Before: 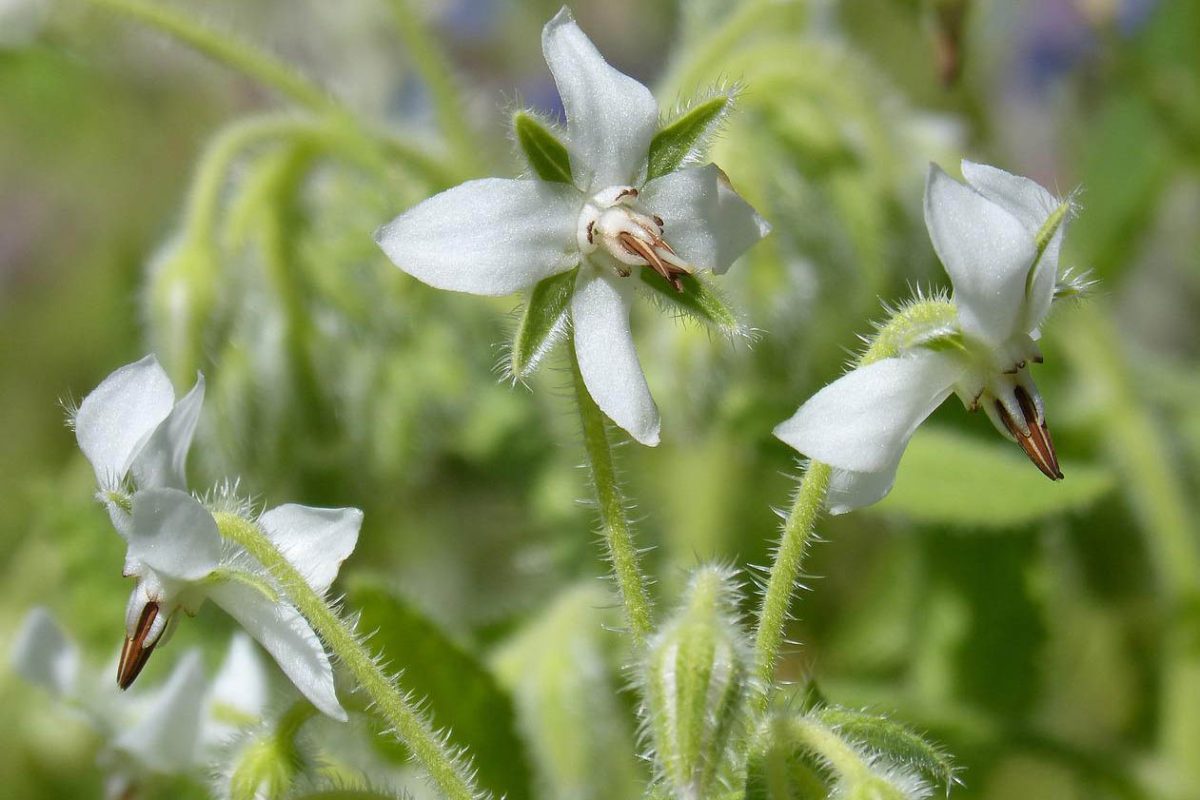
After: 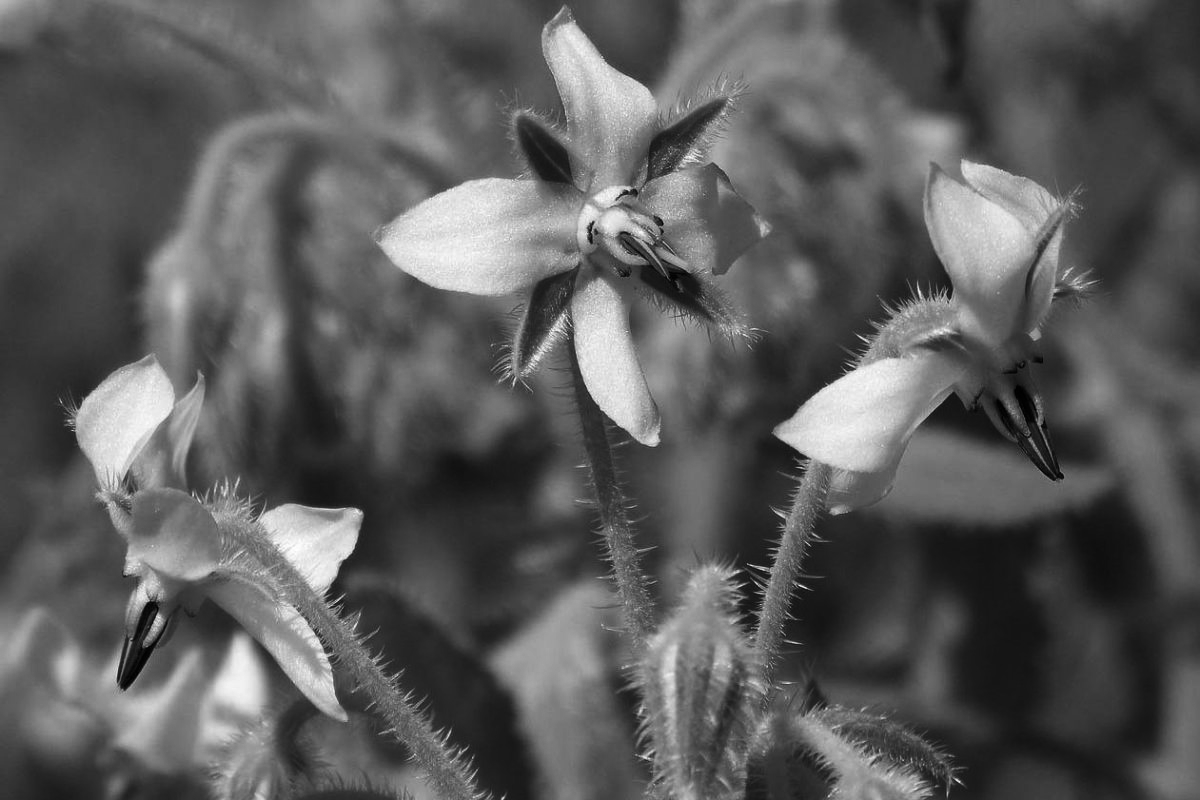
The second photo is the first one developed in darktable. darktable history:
base curve: preserve colors none
color calibration: output gray [0.246, 0.254, 0.501, 0], illuminant F (fluorescent), F source F9 (Cool White Deluxe 4150 K) – high CRI, x 0.374, y 0.373, temperature 4152.4 K
contrast brightness saturation: contrast 0.104, brightness -0.26, saturation 0.143
